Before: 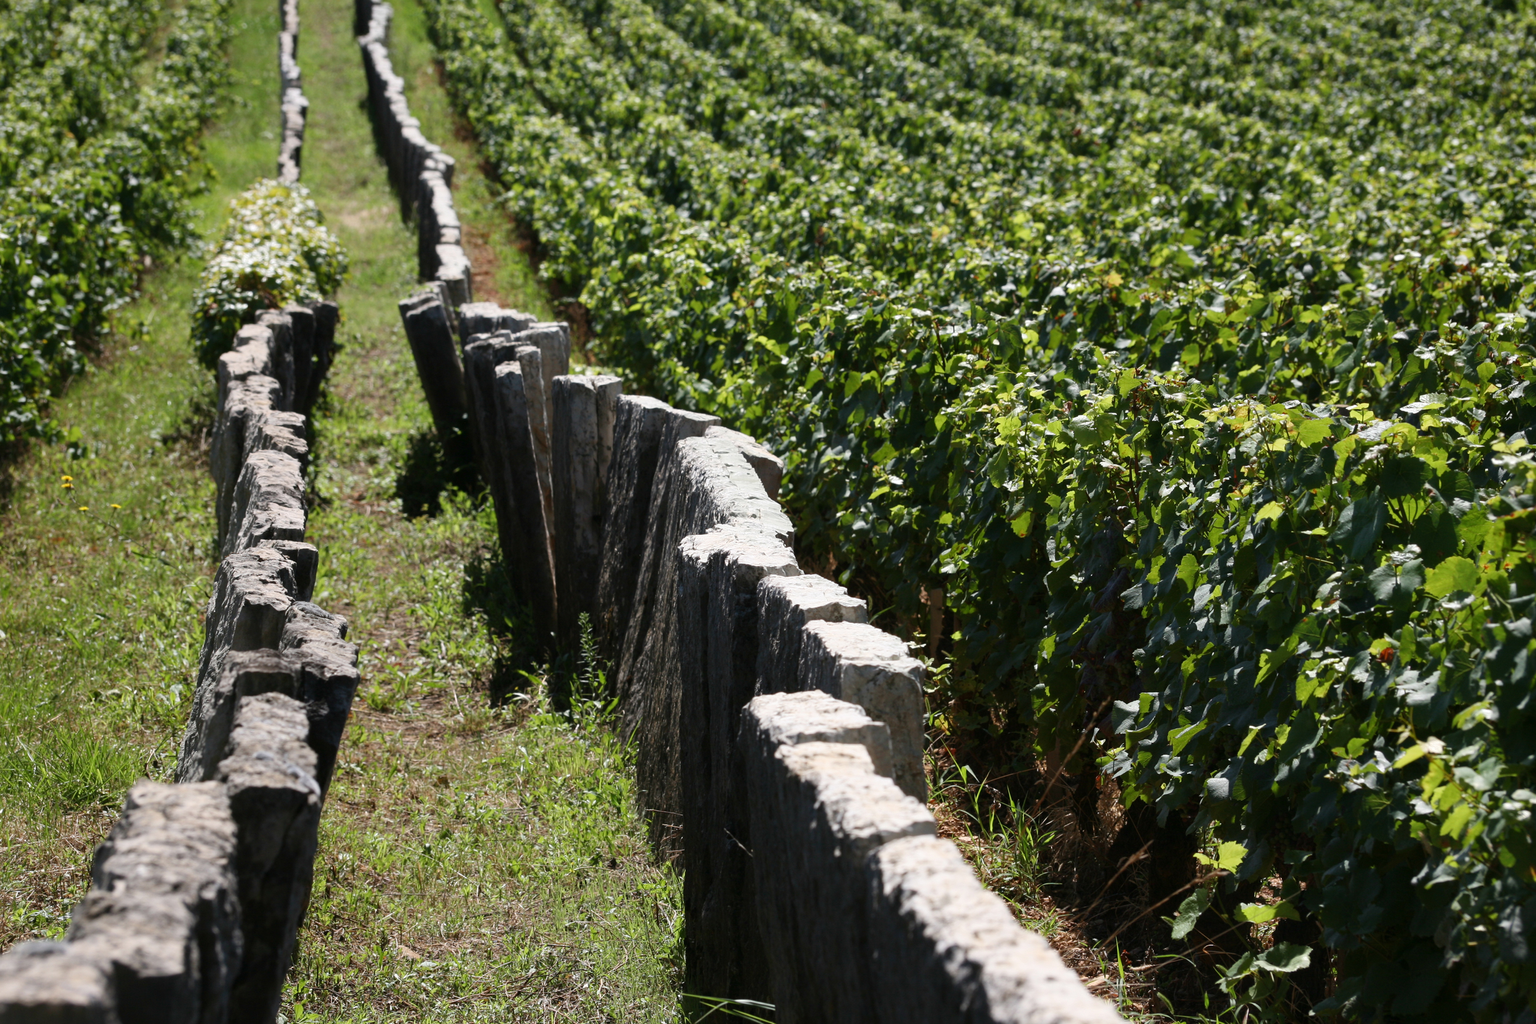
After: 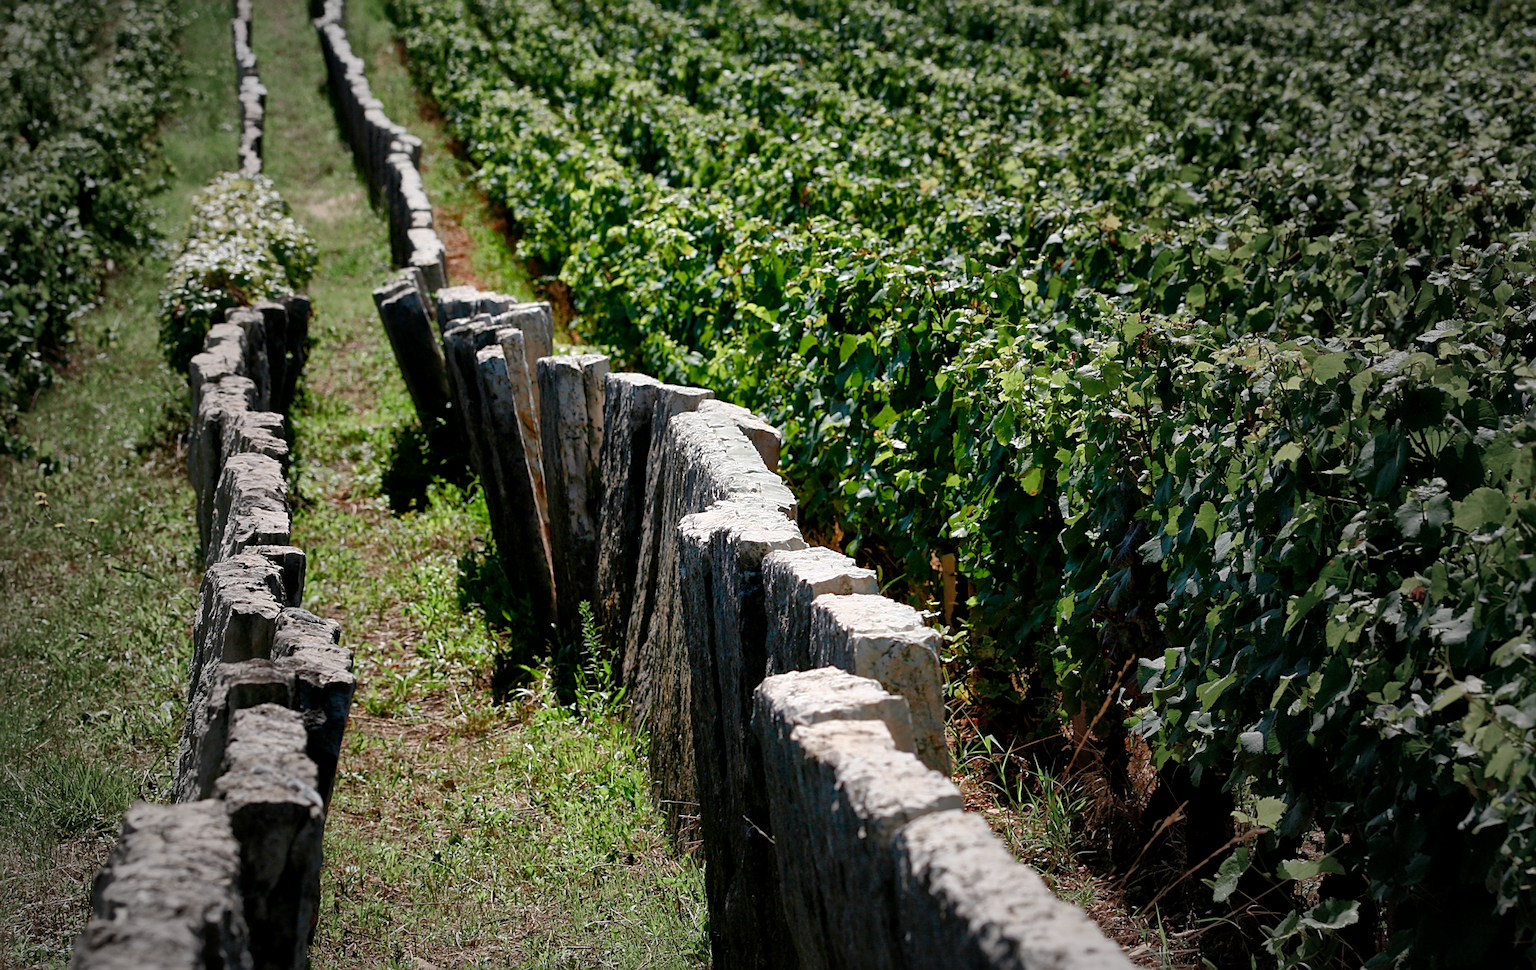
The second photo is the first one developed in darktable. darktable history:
tone equalizer: on, module defaults
vignetting: fall-off start 33.76%, fall-off radius 64.94%, brightness -0.575, center (-0.12, -0.002), width/height ratio 0.959
shadows and highlights: on, module defaults
sharpen: on, module defaults
color balance rgb: perceptual saturation grading › global saturation 20%, perceptual saturation grading › highlights -50%, perceptual saturation grading › shadows 30%
rotate and perspective: rotation -3.52°, crop left 0.036, crop right 0.964, crop top 0.081, crop bottom 0.919
local contrast: mode bilateral grid, contrast 20, coarseness 50, detail 150%, midtone range 0.2
